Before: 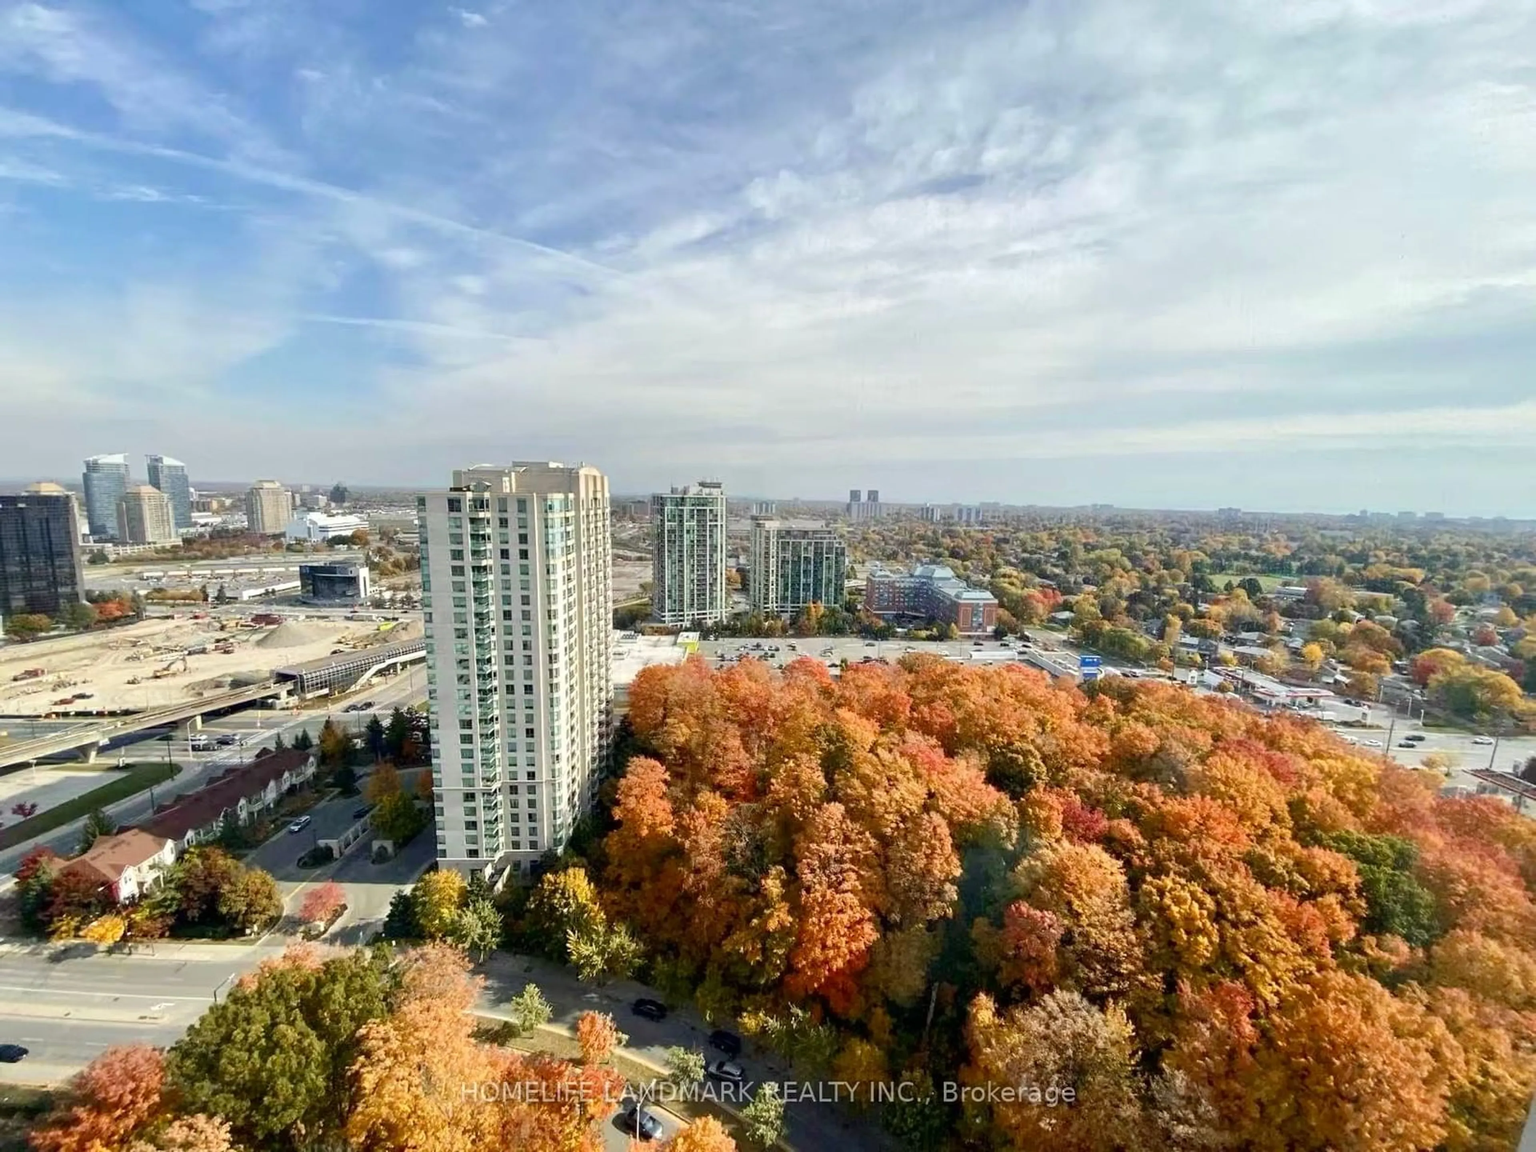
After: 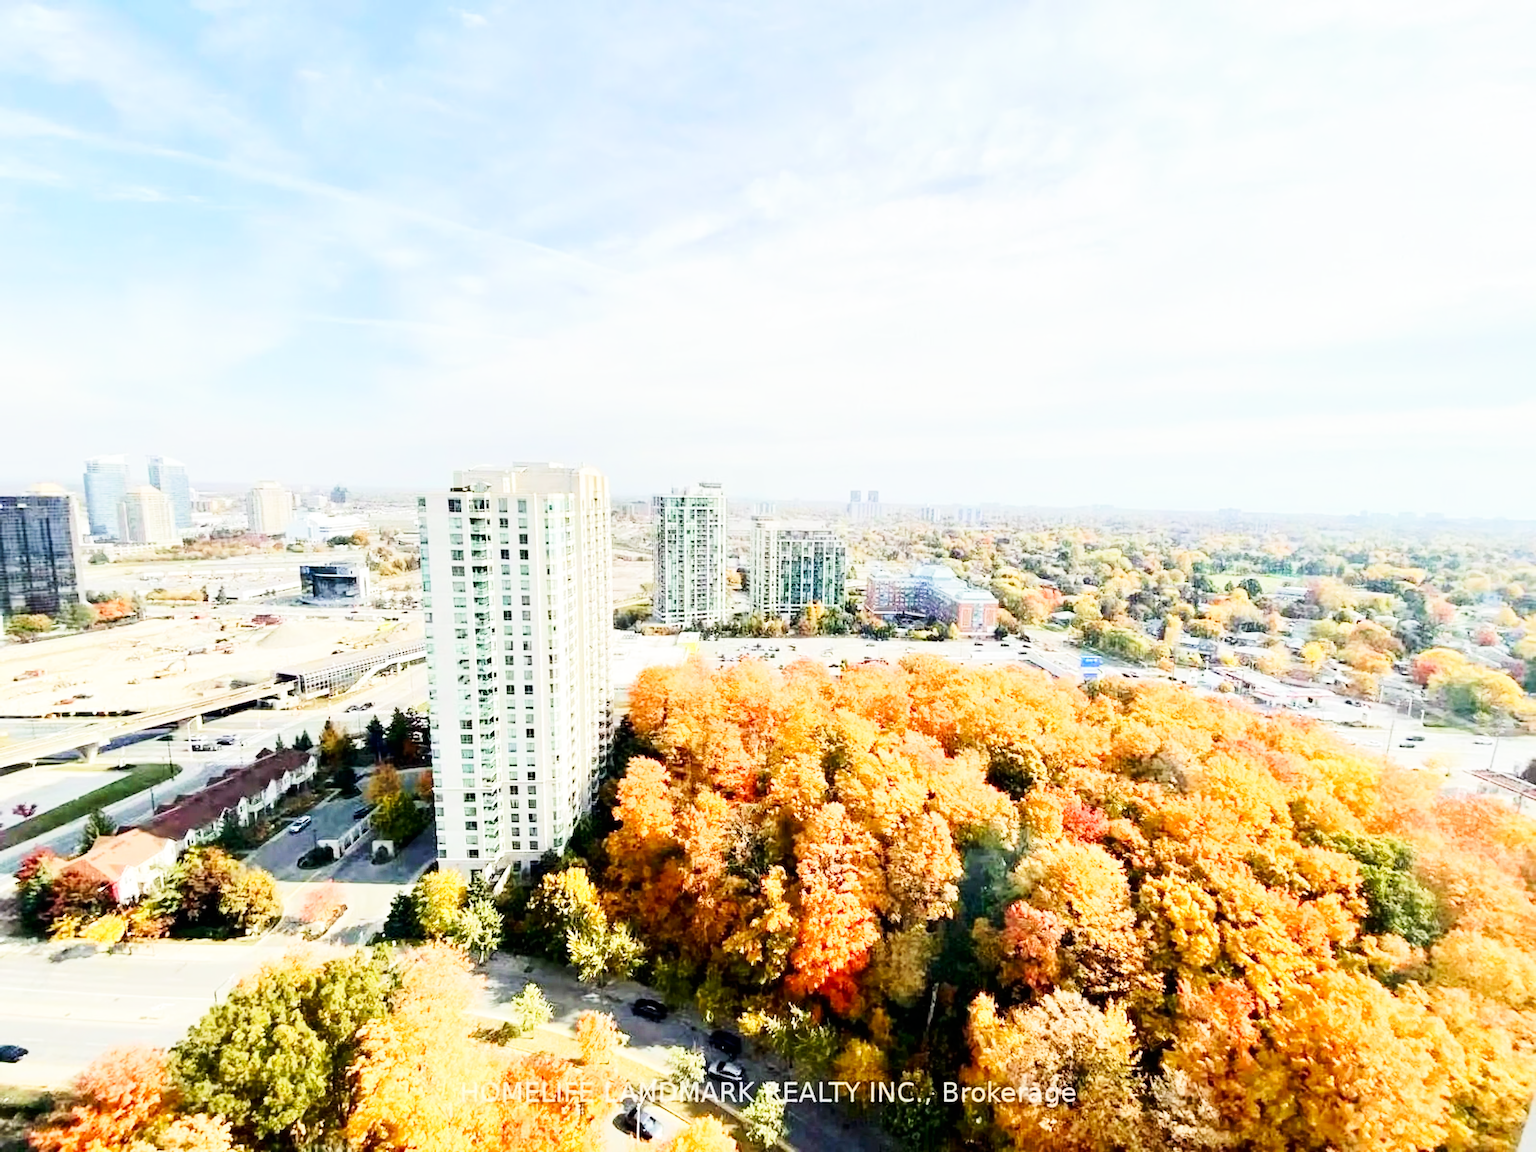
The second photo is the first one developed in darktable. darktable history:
tone equalizer: -7 EV 0.158 EV, -6 EV 0.567 EV, -5 EV 1.15 EV, -4 EV 1.32 EV, -3 EV 1.15 EV, -2 EV 0.6 EV, -1 EV 0.152 EV, edges refinement/feathering 500, mask exposure compensation -1.57 EV, preserve details no
base curve: curves: ch0 [(0, 0) (0.005, 0.002) (0.15, 0.3) (0.4, 0.7) (0.75, 0.95) (1, 1)], preserve colors none
